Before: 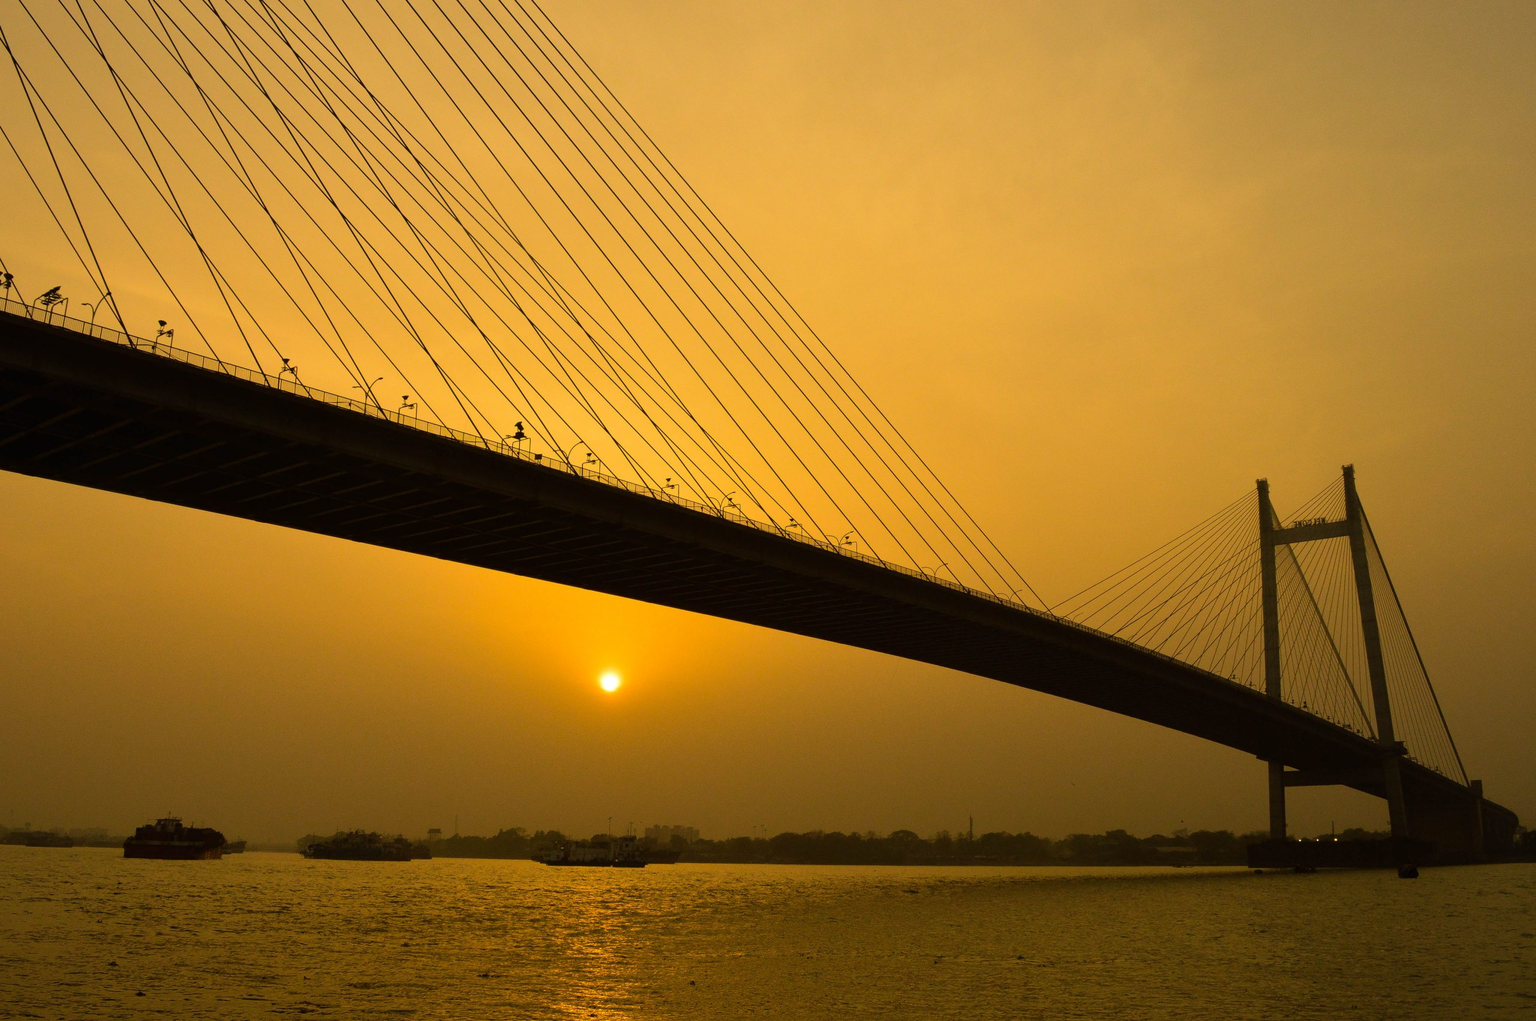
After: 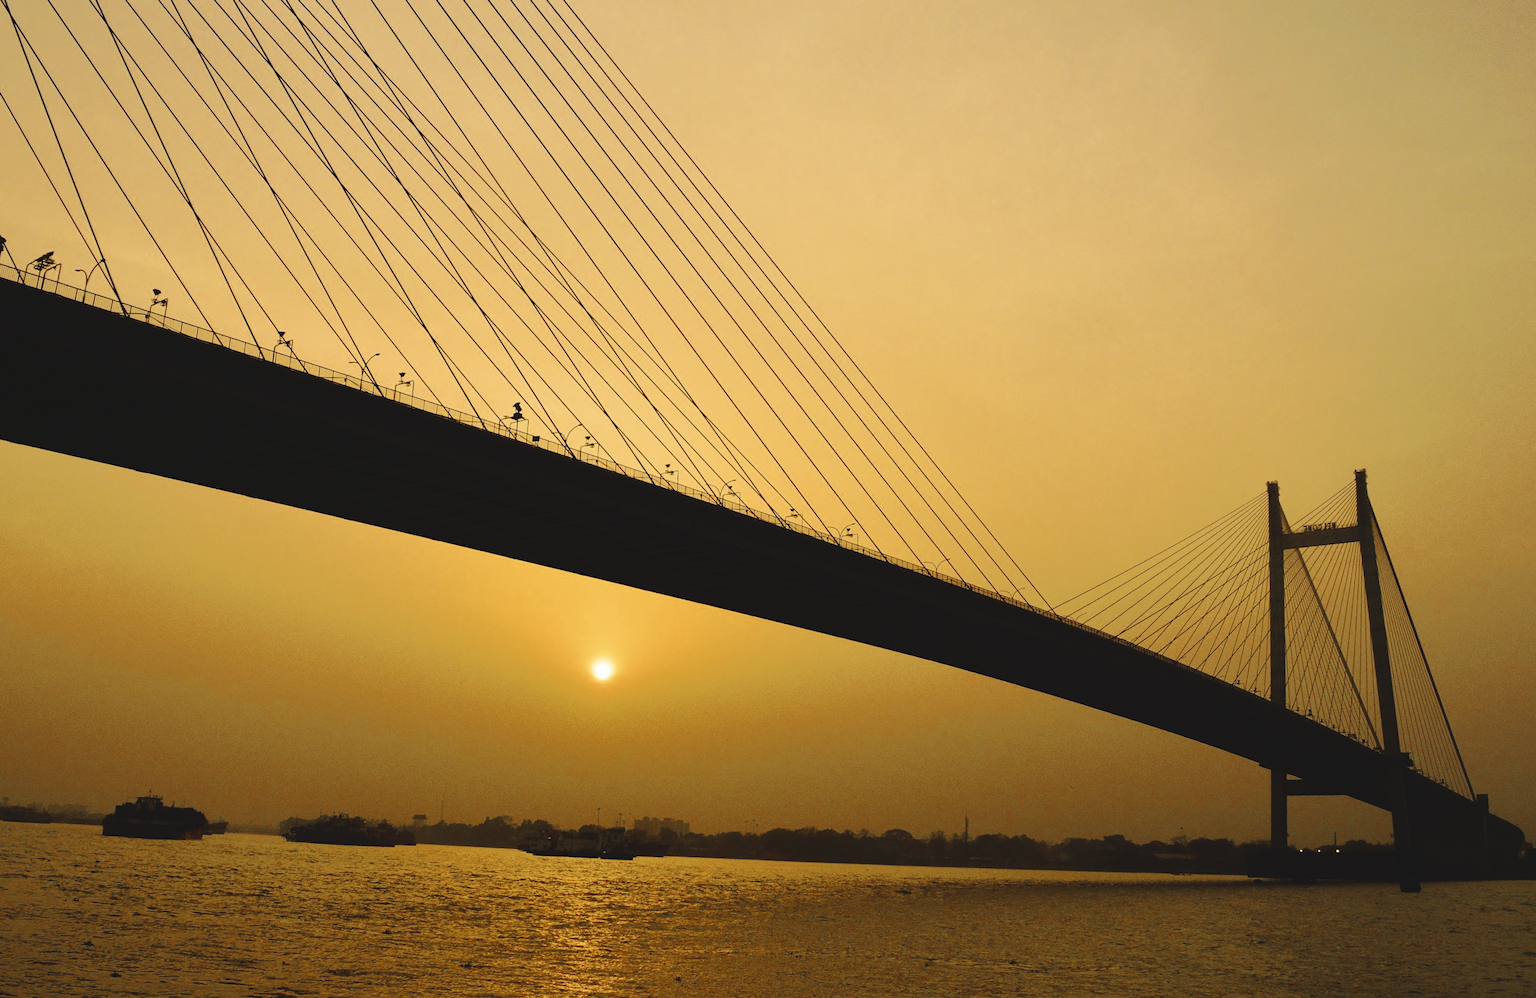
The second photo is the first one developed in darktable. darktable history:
rotate and perspective: rotation 1.57°, crop left 0.018, crop right 0.982, crop top 0.039, crop bottom 0.961
color zones: curves: ch0 [(0, 0.5) (0.125, 0.4) (0.25, 0.5) (0.375, 0.4) (0.5, 0.4) (0.625, 0.6) (0.75, 0.6) (0.875, 0.5)]; ch1 [(0, 0.35) (0.125, 0.45) (0.25, 0.35) (0.375, 0.35) (0.5, 0.35) (0.625, 0.35) (0.75, 0.45) (0.875, 0.35)]; ch2 [(0, 0.6) (0.125, 0.5) (0.25, 0.5) (0.375, 0.6) (0.5, 0.6) (0.625, 0.5) (0.75, 0.5) (0.875, 0.5)]
white balance: emerald 1
tone curve: curves: ch0 [(0, 0) (0.003, 0.076) (0.011, 0.081) (0.025, 0.084) (0.044, 0.092) (0.069, 0.1) (0.1, 0.117) (0.136, 0.144) (0.177, 0.186) (0.224, 0.237) (0.277, 0.306) (0.335, 0.39) (0.399, 0.494) (0.468, 0.574) (0.543, 0.666) (0.623, 0.722) (0.709, 0.79) (0.801, 0.855) (0.898, 0.926) (1, 1)], preserve colors none
